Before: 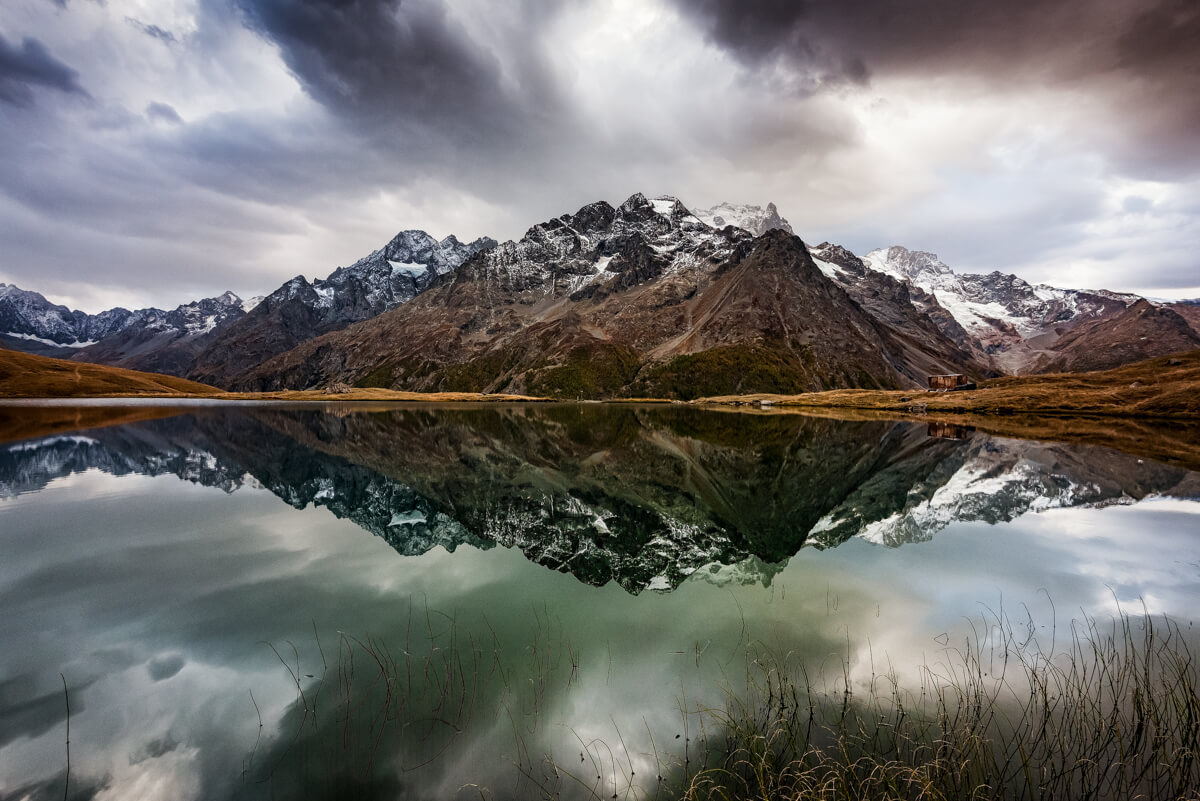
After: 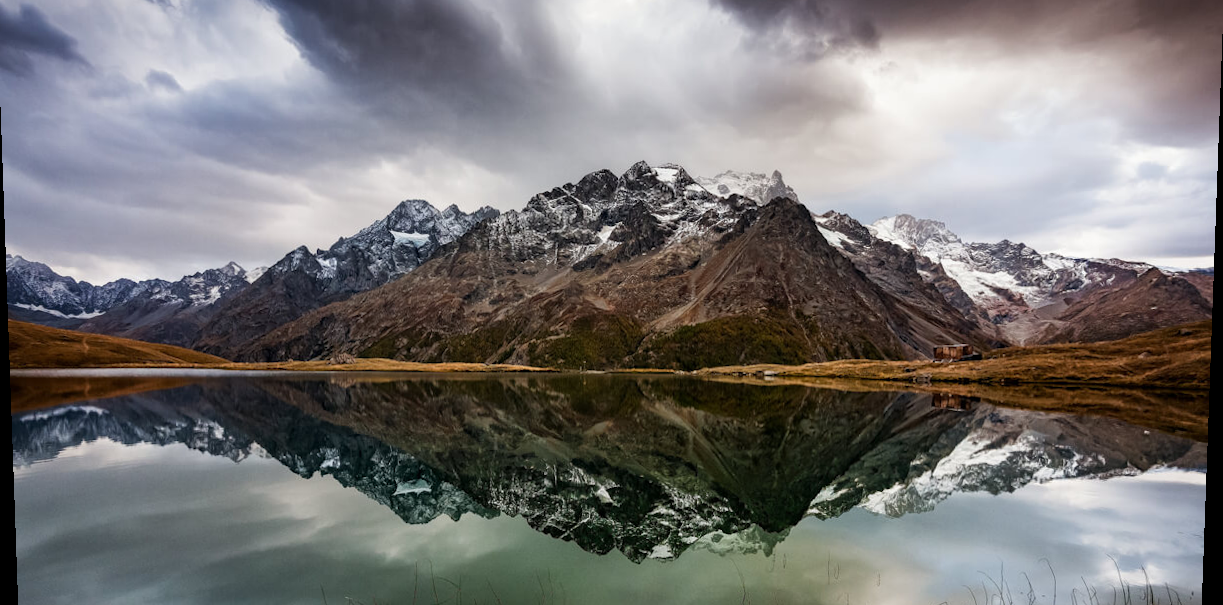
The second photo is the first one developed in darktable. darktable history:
crop: left 0.387%, top 5.469%, bottom 19.809%
rotate and perspective: lens shift (vertical) 0.048, lens shift (horizontal) -0.024, automatic cropping off
